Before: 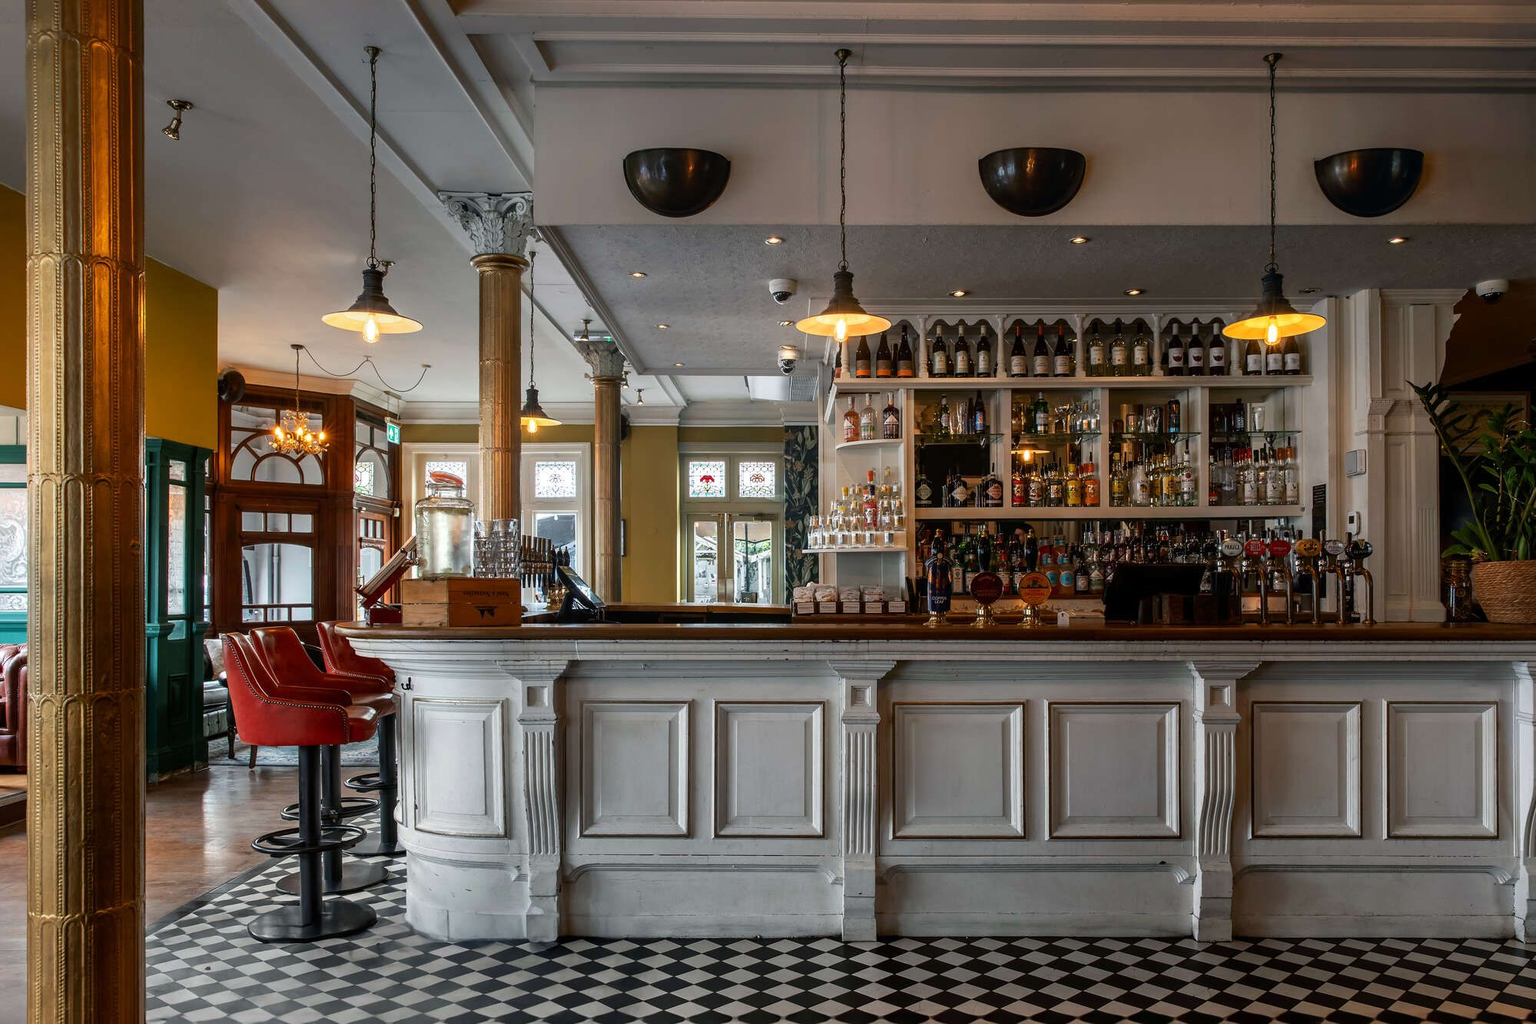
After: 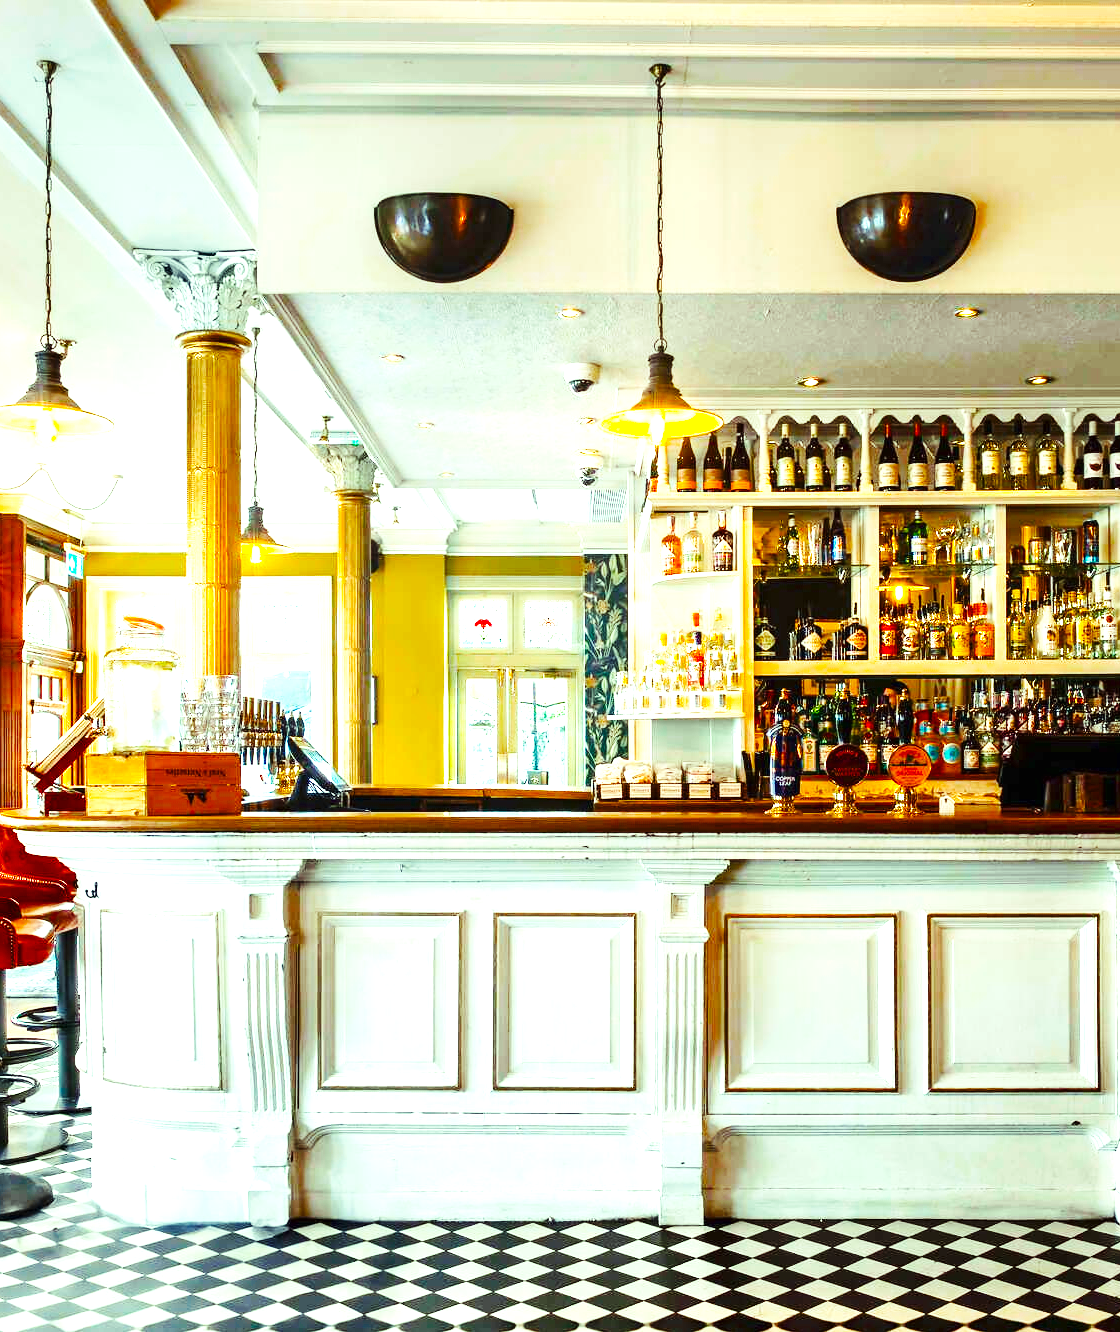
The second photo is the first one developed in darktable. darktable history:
exposure: black level correction 0, exposure 1.991 EV, compensate exposure bias true, compensate highlight preservation false
base curve: curves: ch0 [(0, 0) (0.032, 0.025) (0.121, 0.166) (0.206, 0.329) (0.605, 0.79) (1, 1)], preserve colors none
crop: left 21.867%, right 22.087%, bottom 0.001%
color balance rgb: shadows lift › luminance -19.79%, highlights gain › luminance 15.482%, highlights gain › chroma 7.127%, highlights gain › hue 126.5°, perceptual saturation grading › global saturation 25.538%, perceptual brilliance grading › global brilliance 10.03%, perceptual brilliance grading › shadows 14.265%, global vibrance 15.827%, saturation formula JzAzBz (2021)
